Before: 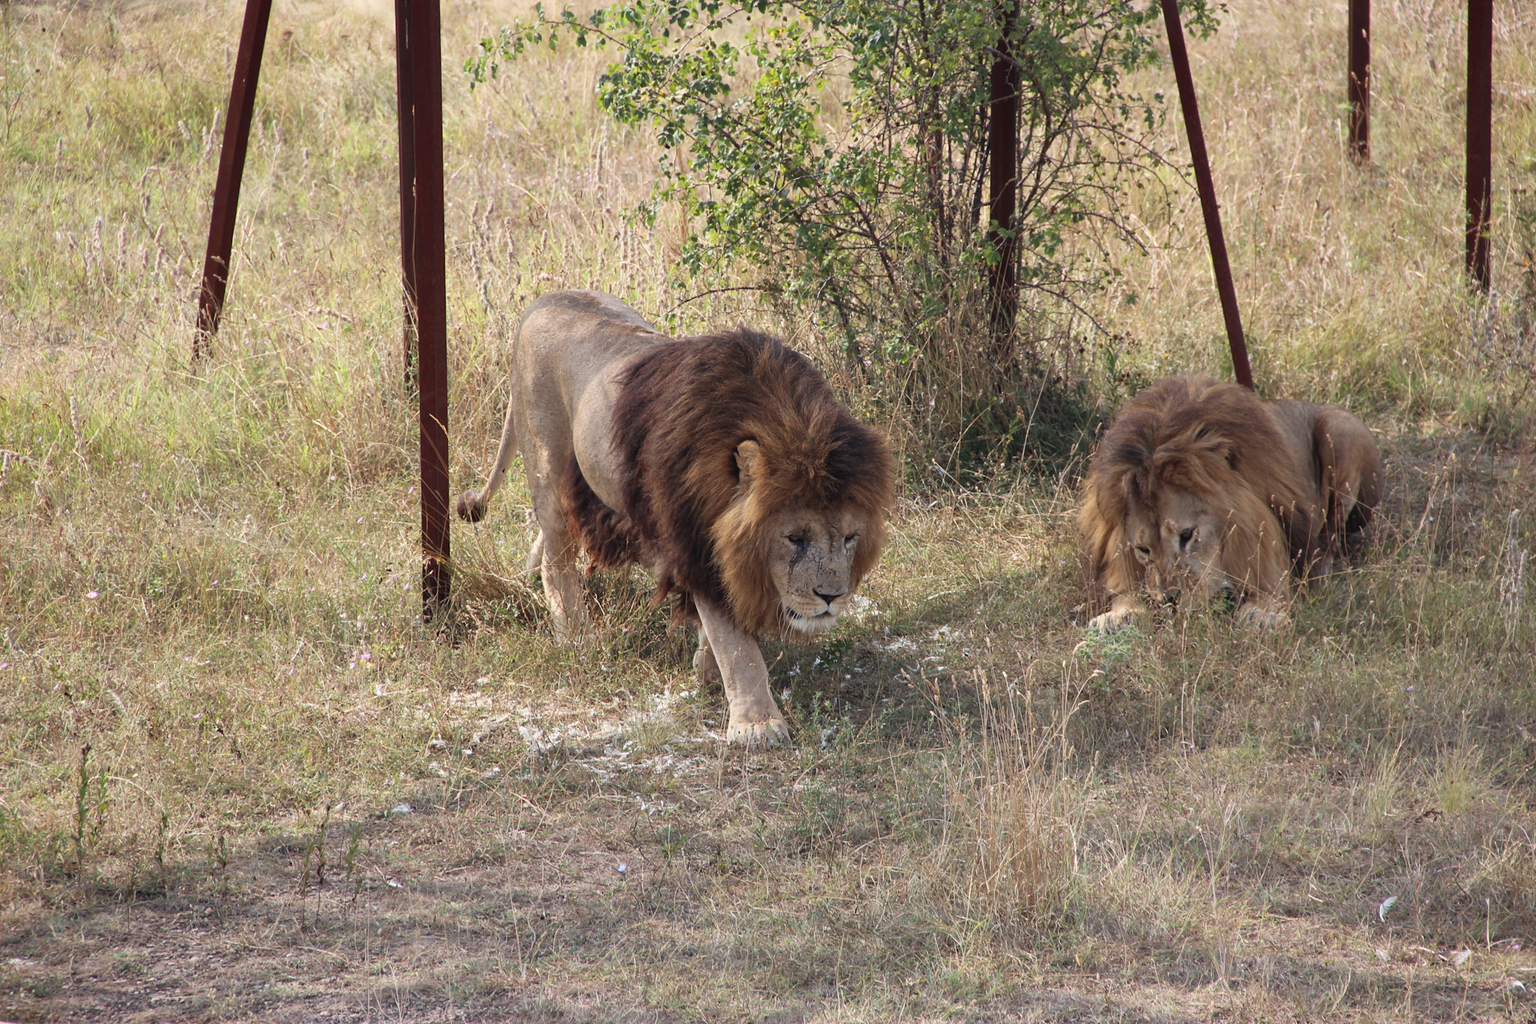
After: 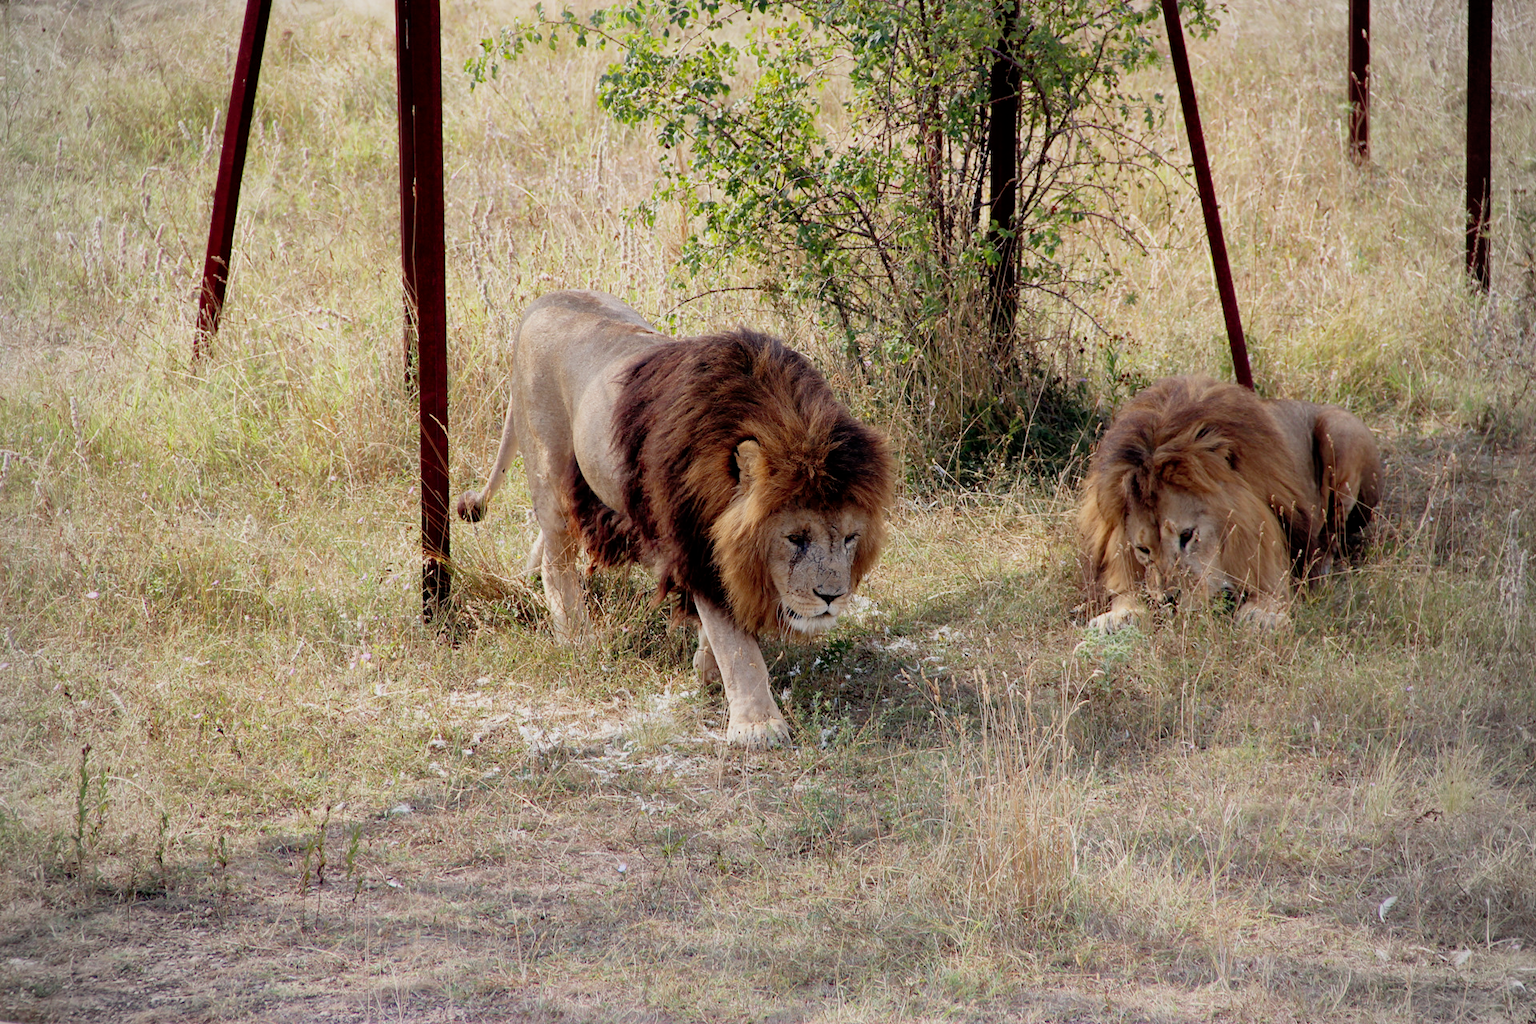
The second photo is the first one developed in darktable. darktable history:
vignetting: fall-off radius 32.28%, brightness -0.152
tone equalizer: -8 EV -0.756 EV, -7 EV -0.672 EV, -6 EV -0.631 EV, -5 EV -0.361 EV, -3 EV 0.4 EV, -2 EV 0.6 EV, -1 EV 0.695 EV, +0 EV 0.746 EV, smoothing diameter 2.18%, edges refinement/feathering 15.26, mask exposure compensation -1.57 EV, filter diffusion 5
shadows and highlights: on, module defaults
filmic rgb: black relative exposure -7.59 EV, white relative exposure 4.65 EV, target black luminance 0%, hardness 3.53, latitude 50.46%, contrast 1.029, highlights saturation mix 9.15%, shadows ↔ highlights balance -0.191%, preserve chrominance no, color science v4 (2020), contrast in shadows soft
